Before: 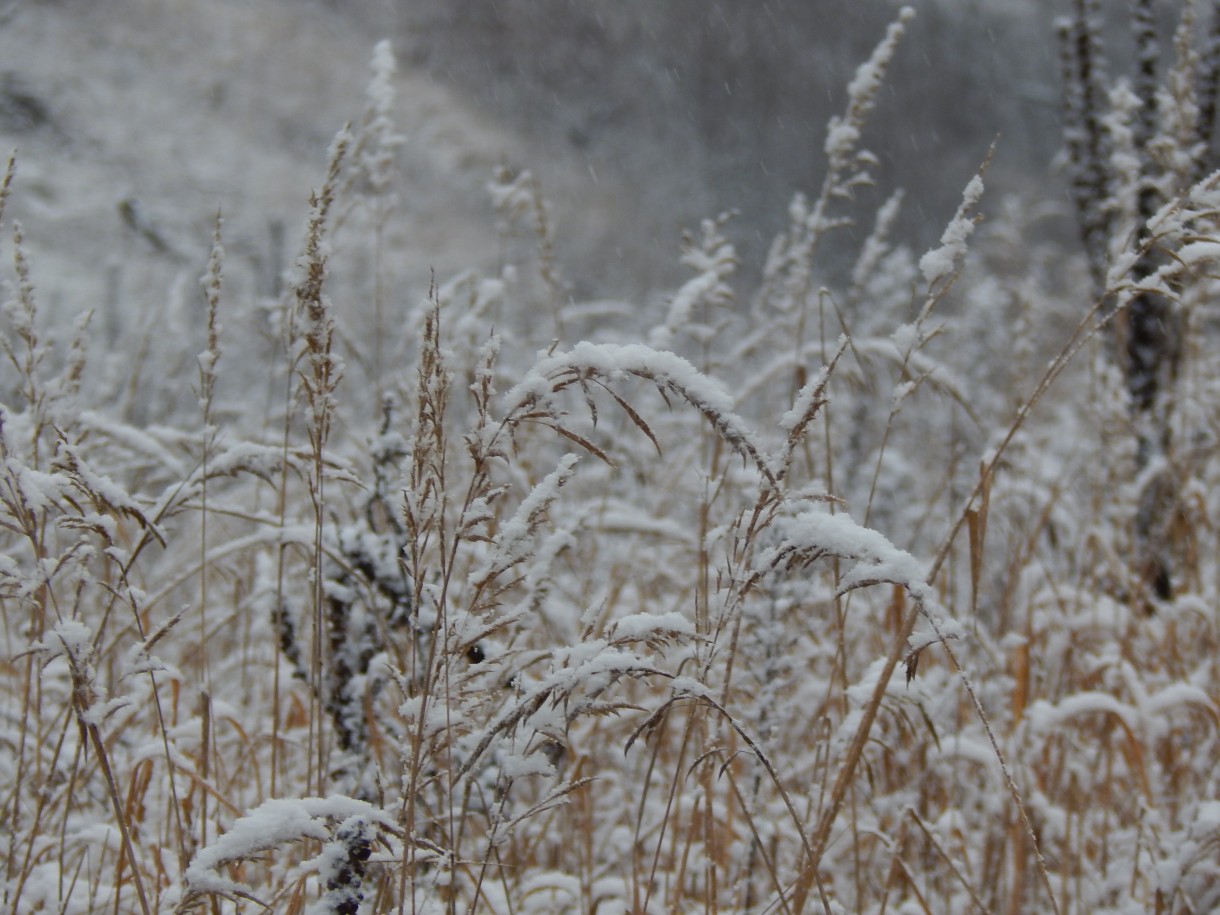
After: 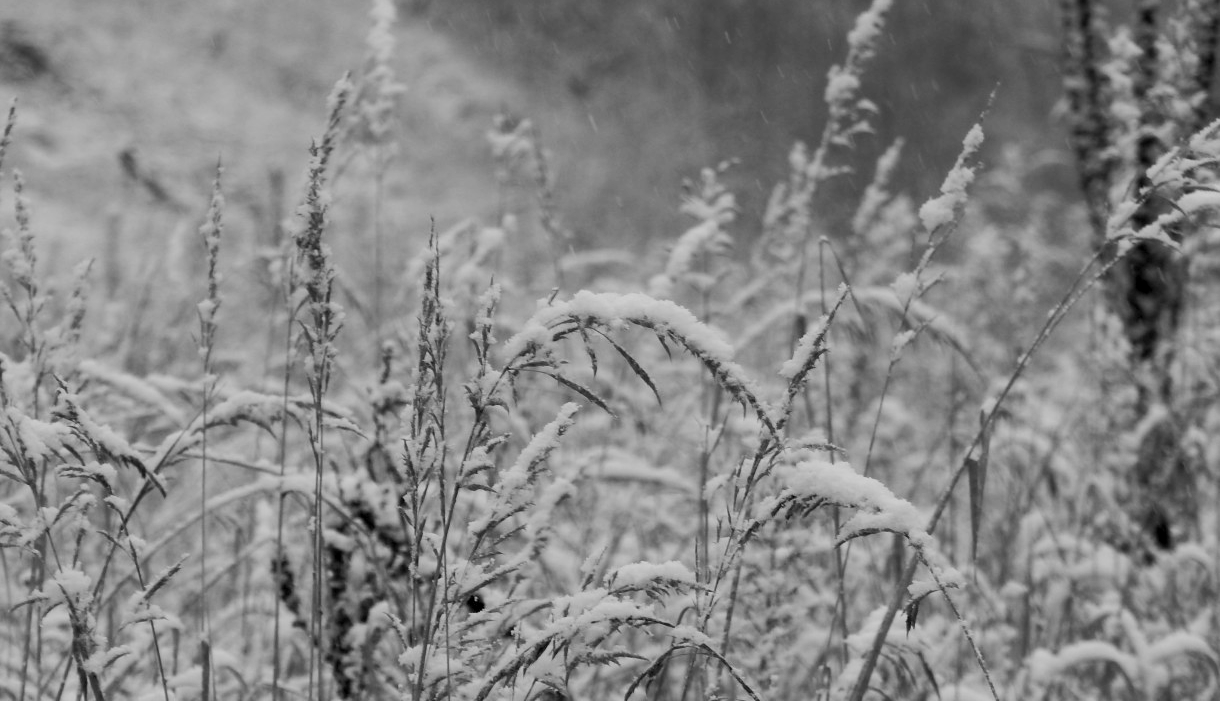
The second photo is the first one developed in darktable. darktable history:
color balance rgb: shadows lift › luminance -21.66%, shadows lift › chroma 8.98%, shadows lift › hue 283.37°, power › chroma 1.05%, power › hue 25.59°, highlights gain › luminance 6.08%, highlights gain › chroma 2.55%, highlights gain › hue 90°, global offset › luminance -0.87%, perceptual saturation grading › global saturation 25%, perceptual saturation grading › highlights -28.39%, perceptual saturation grading › shadows 33.98%
crop: top 5.667%, bottom 17.637%
contrast brightness saturation: contrast 0.2, brightness 0.16, saturation 0.22
monochrome: a -92.57, b 58.91
